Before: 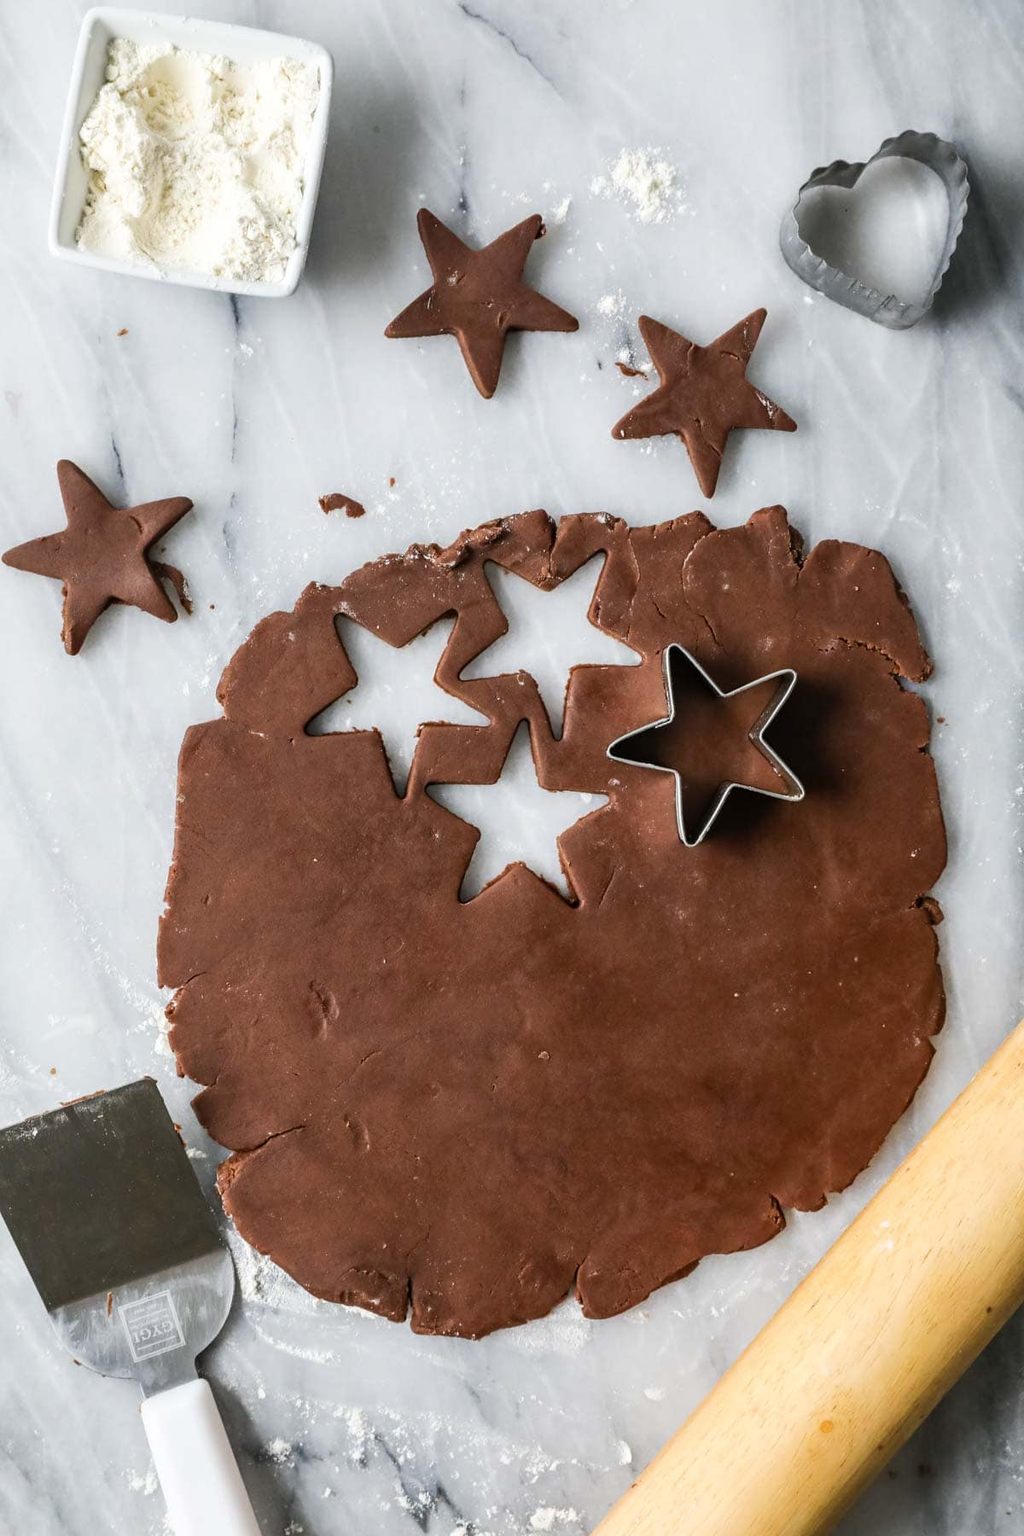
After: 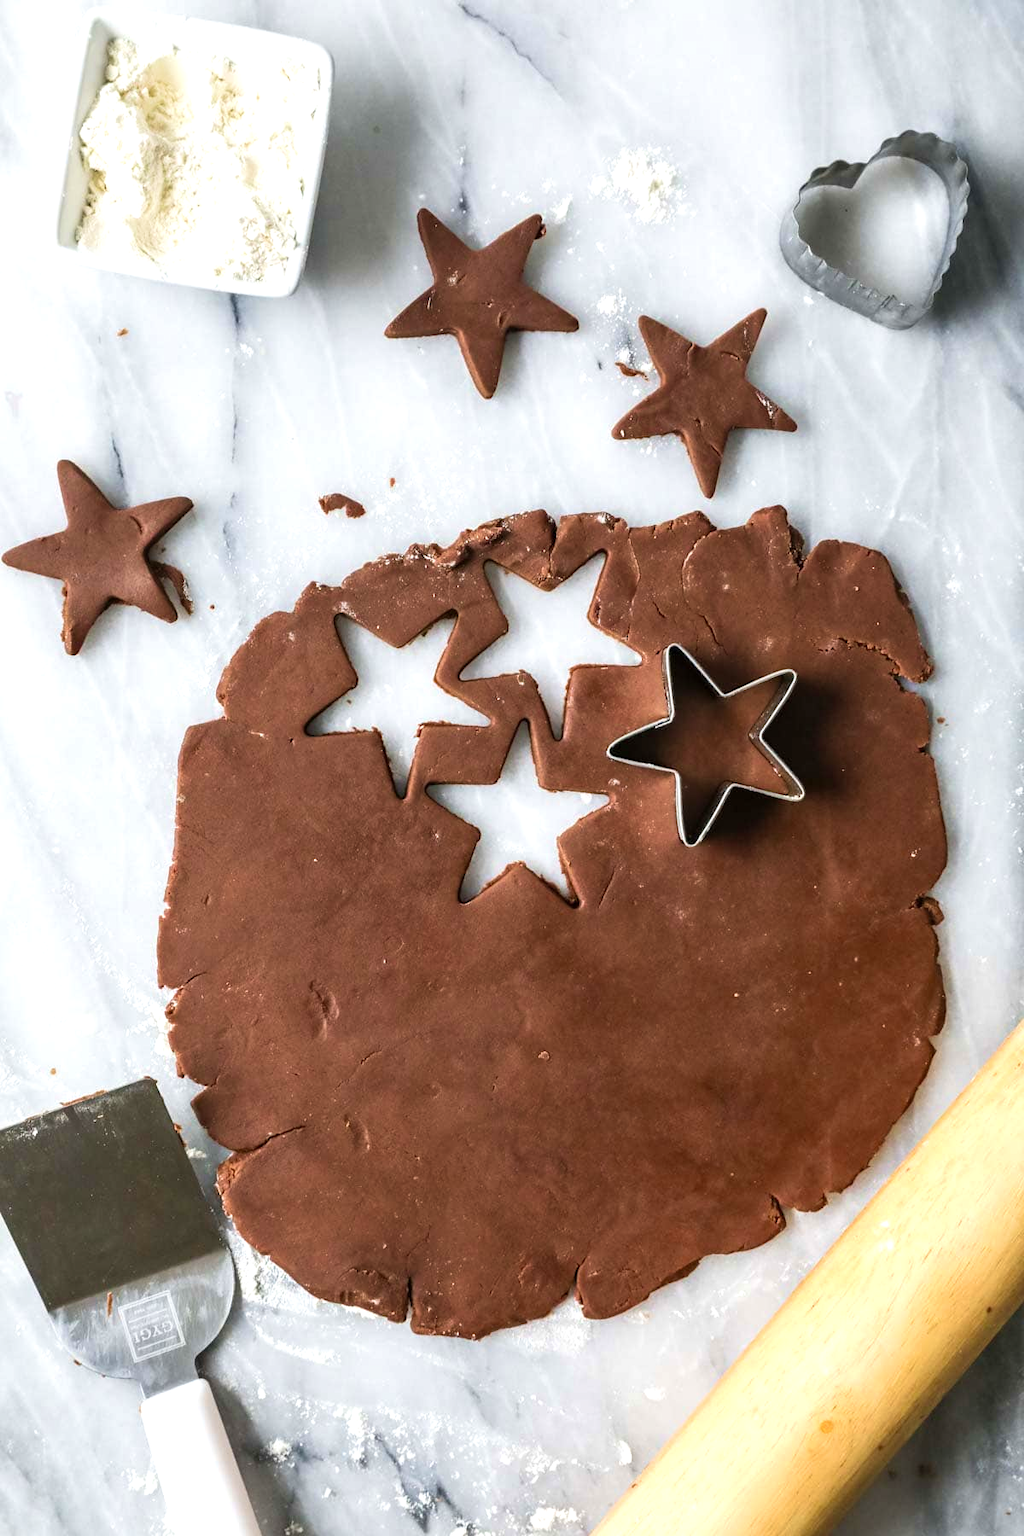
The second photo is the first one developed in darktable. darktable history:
exposure: exposure 0.378 EV, compensate highlight preservation false
velvia: on, module defaults
